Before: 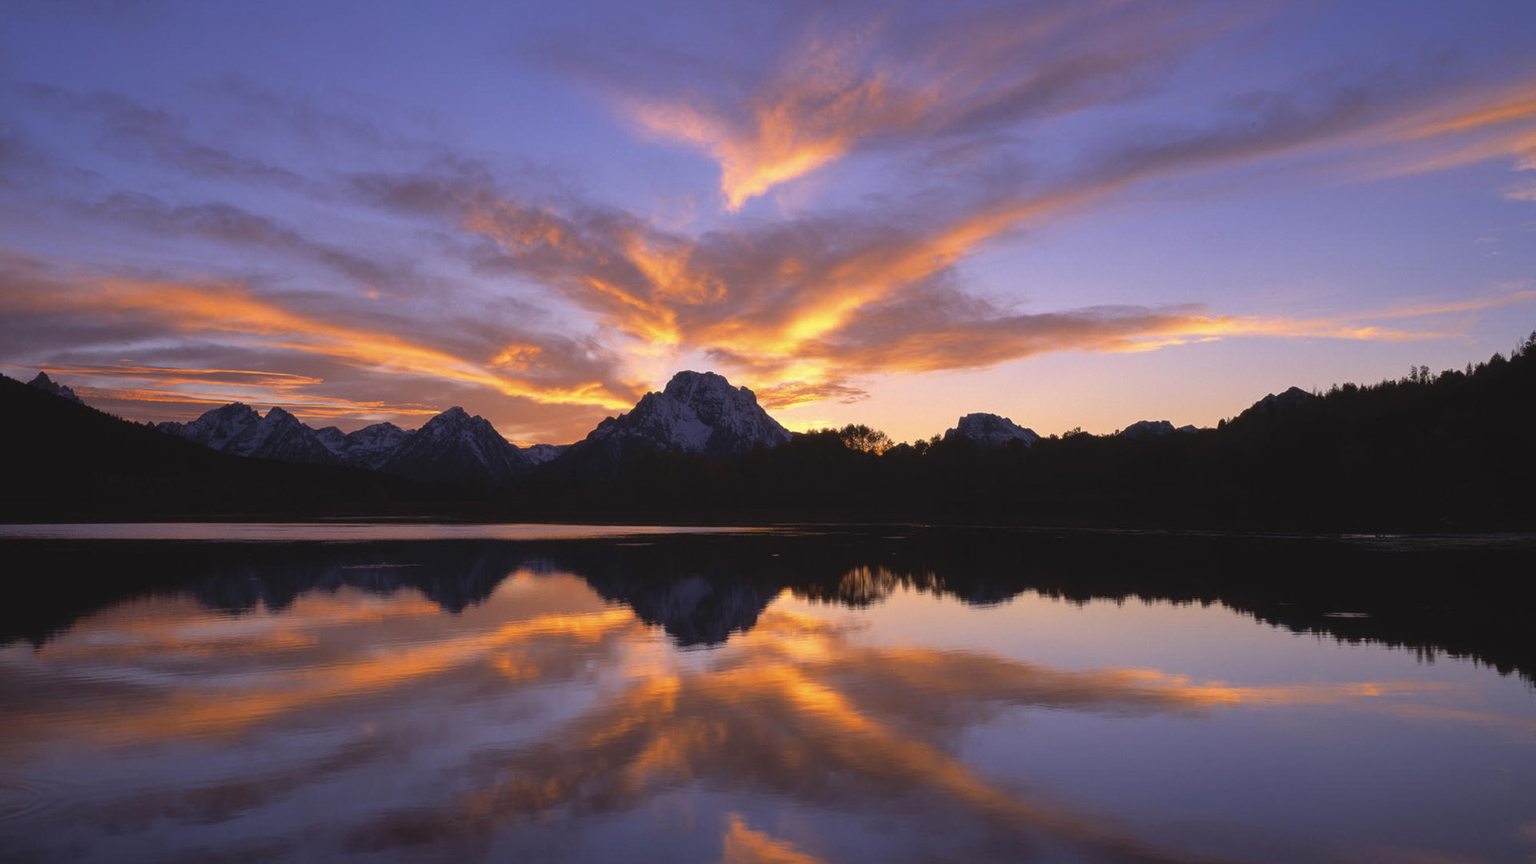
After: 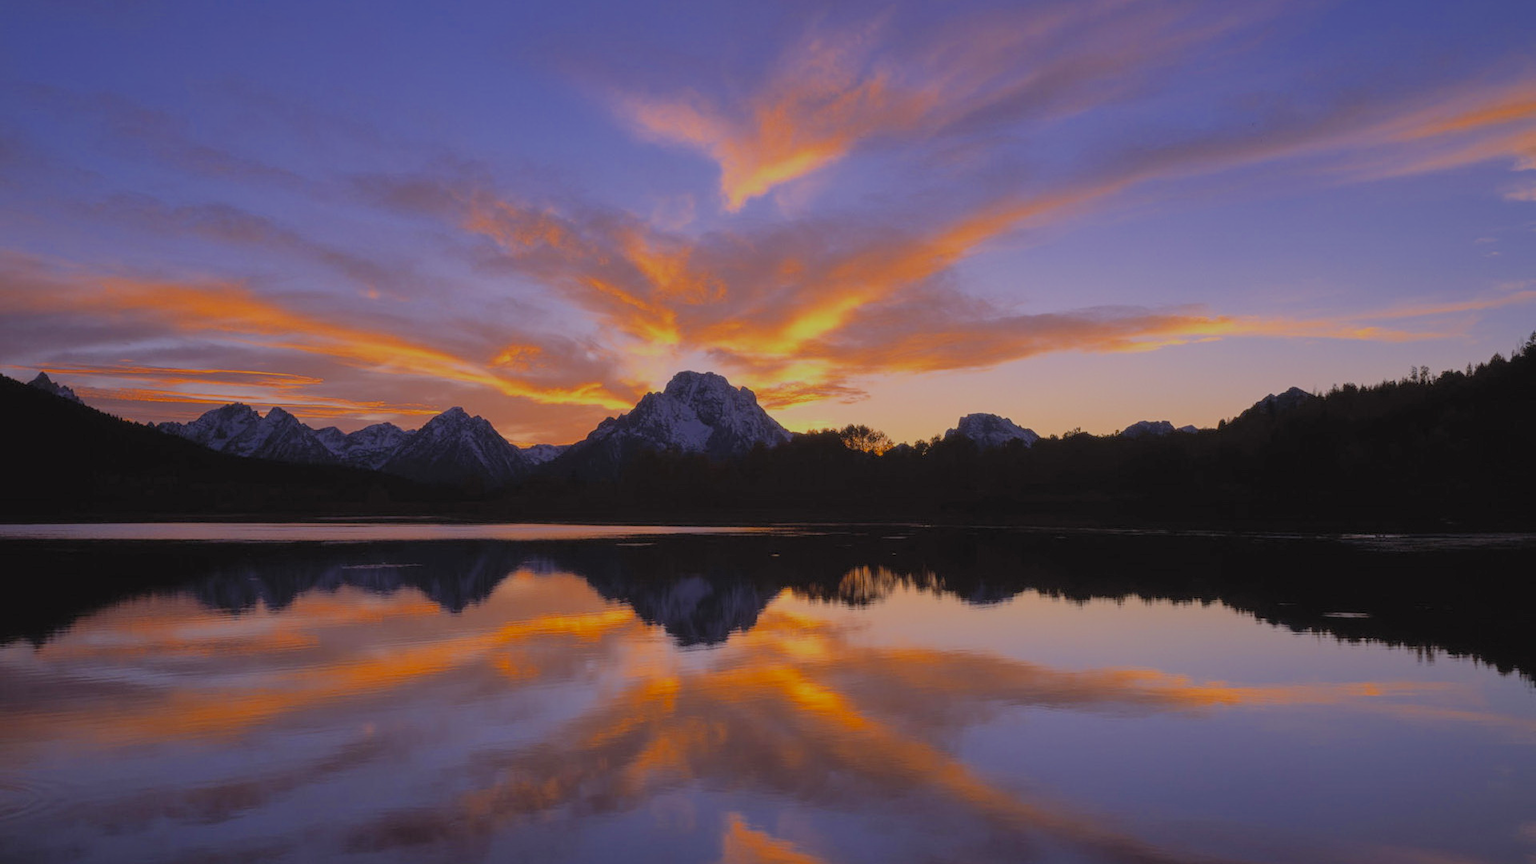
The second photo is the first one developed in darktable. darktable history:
filmic rgb: middle gray luminance 2.76%, black relative exposure -9.99 EV, white relative exposure 7 EV, dynamic range scaling 9.44%, target black luminance 0%, hardness 3.18, latitude 43.76%, contrast 0.682, highlights saturation mix 4.89%, shadows ↔ highlights balance 14.16%, color science v4 (2020), enable highlight reconstruction true
